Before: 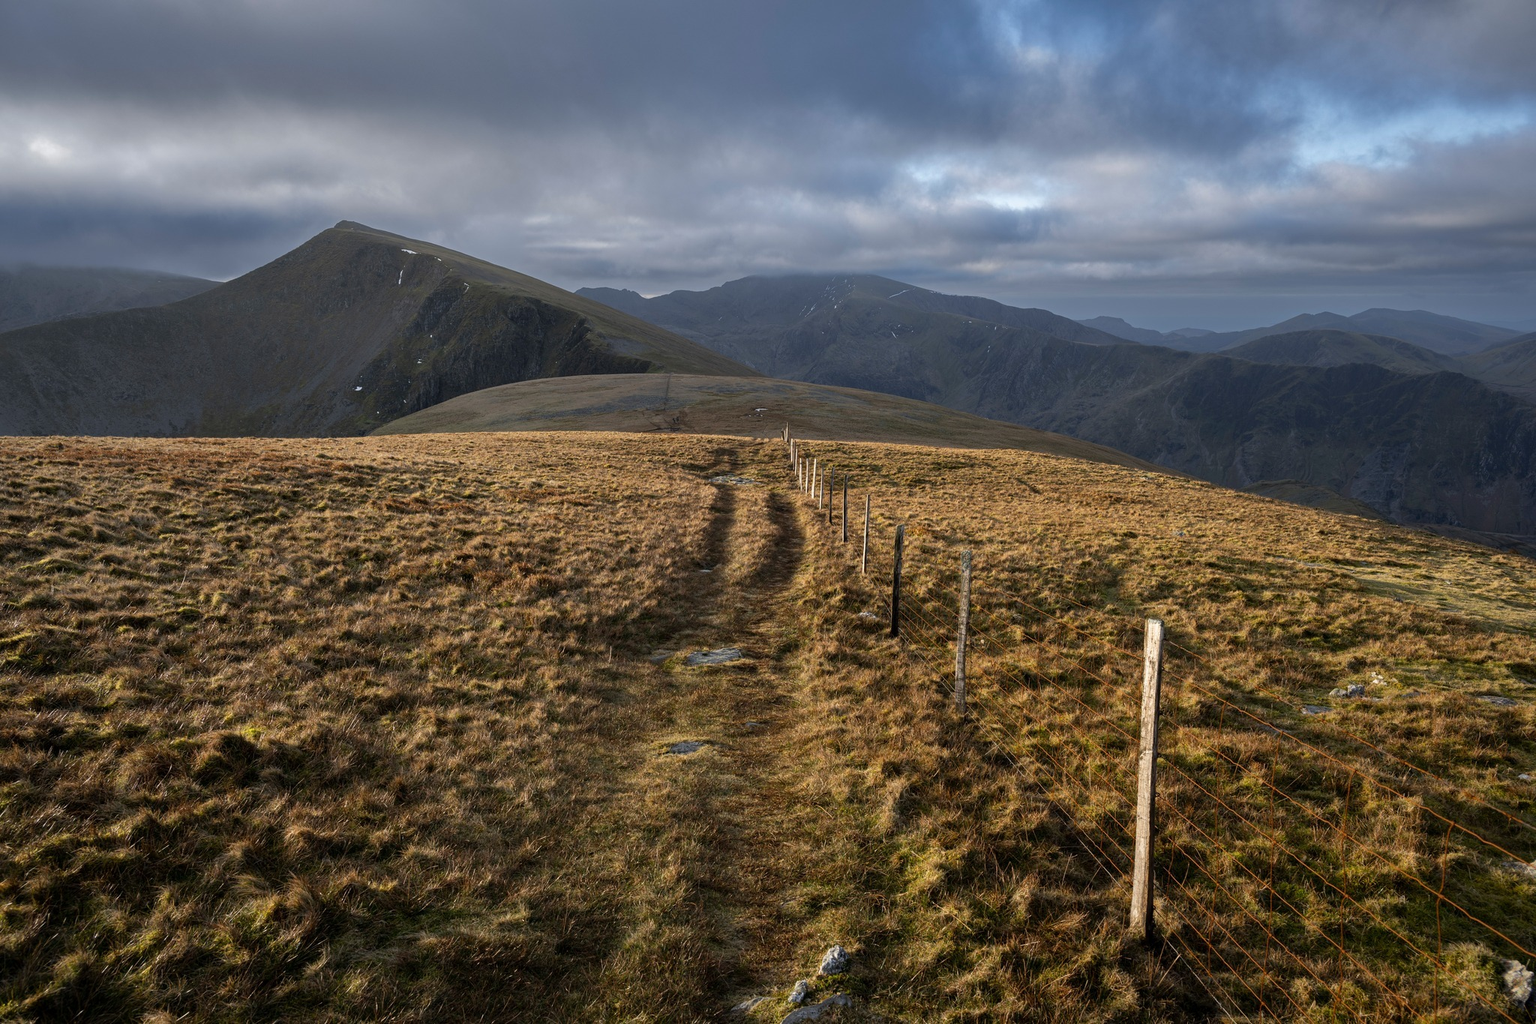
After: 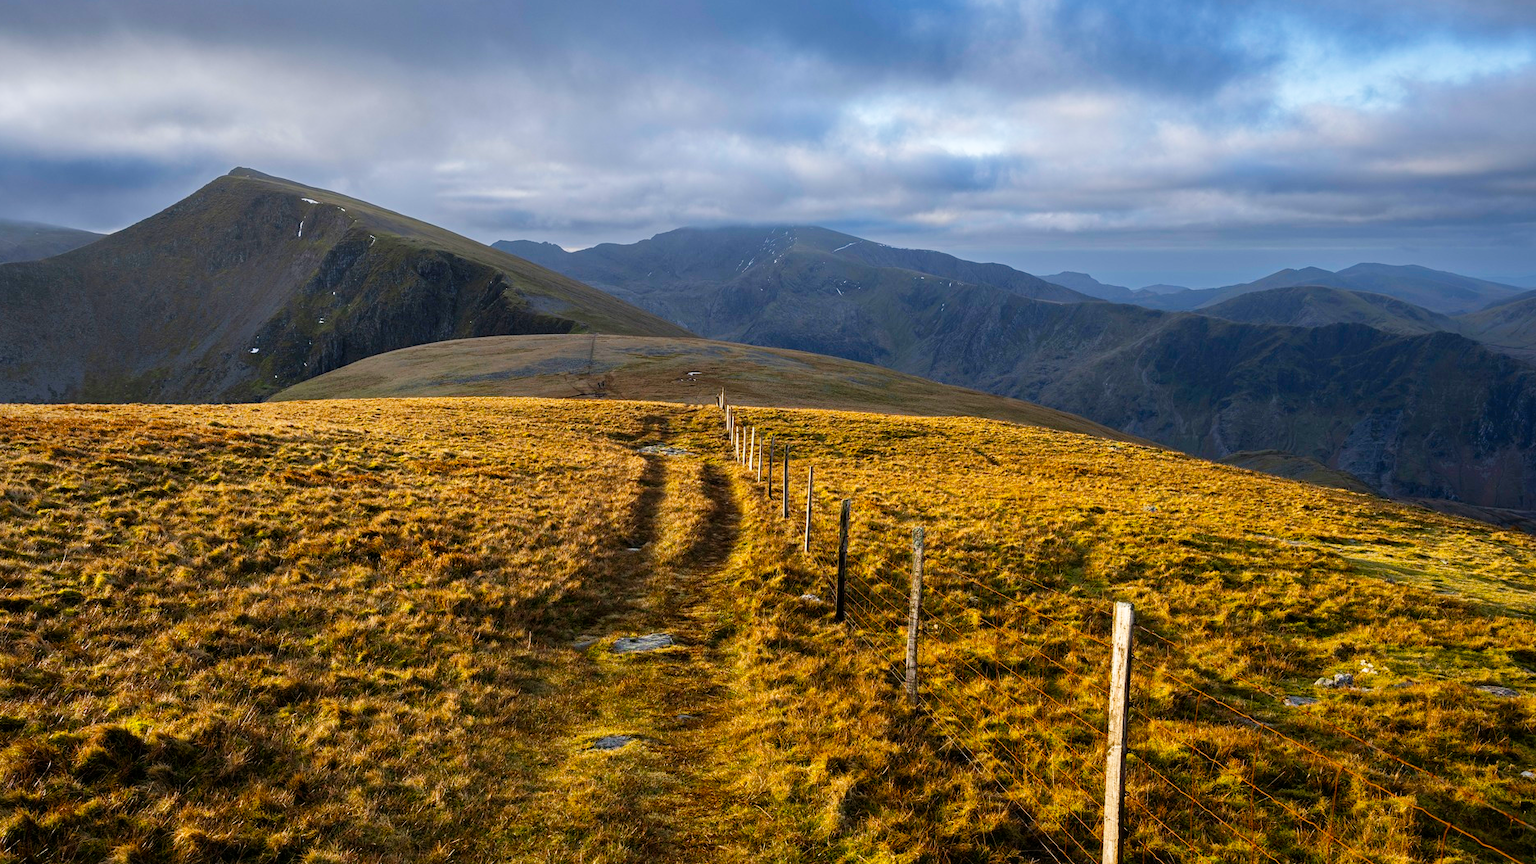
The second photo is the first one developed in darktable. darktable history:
tone curve: curves: ch0 [(0, 0) (0.004, 0.001) (0.02, 0.008) (0.218, 0.218) (0.664, 0.774) (0.832, 0.914) (1, 1)], preserve colors none
color balance rgb: linear chroma grading › global chroma 15%, perceptual saturation grading › global saturation 30%
crop: left 8.155%, top 6.611%, bottom 15.385%
